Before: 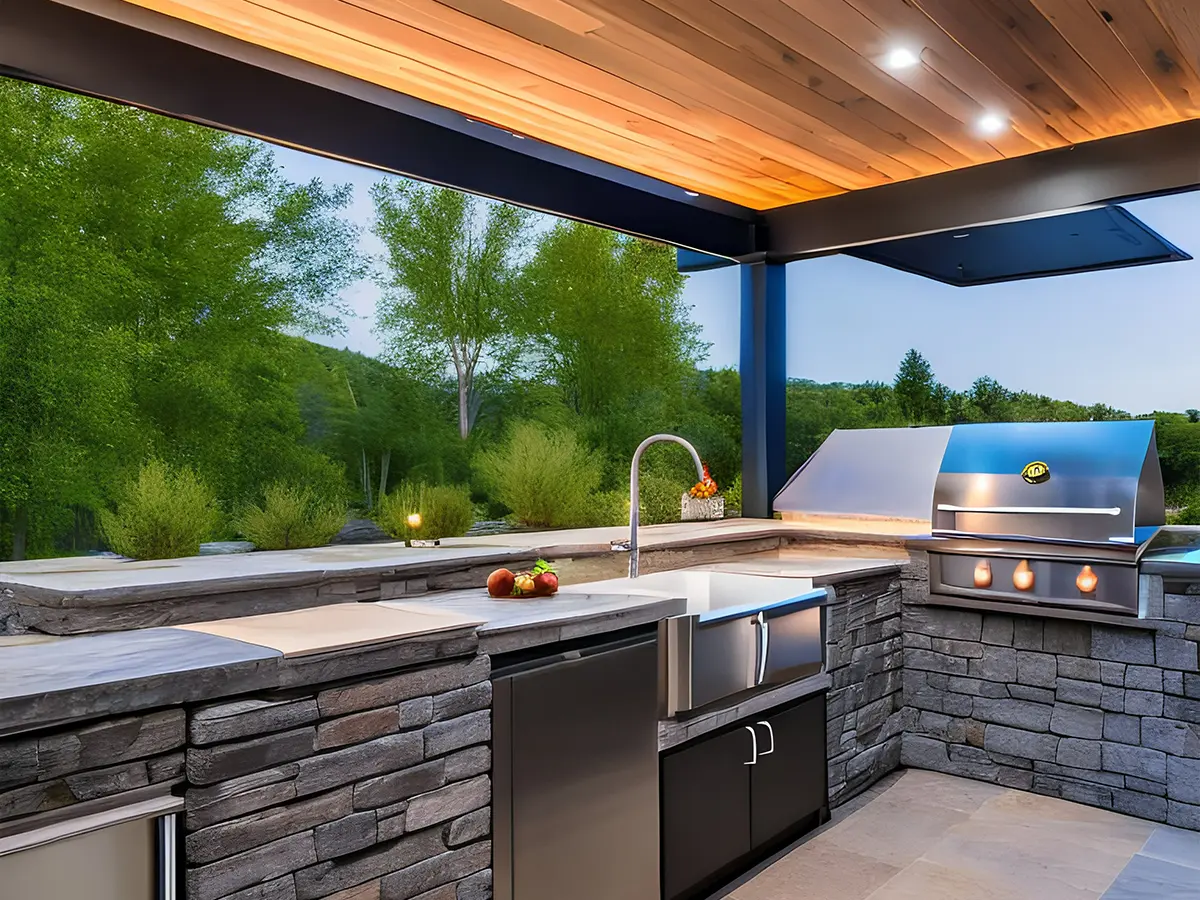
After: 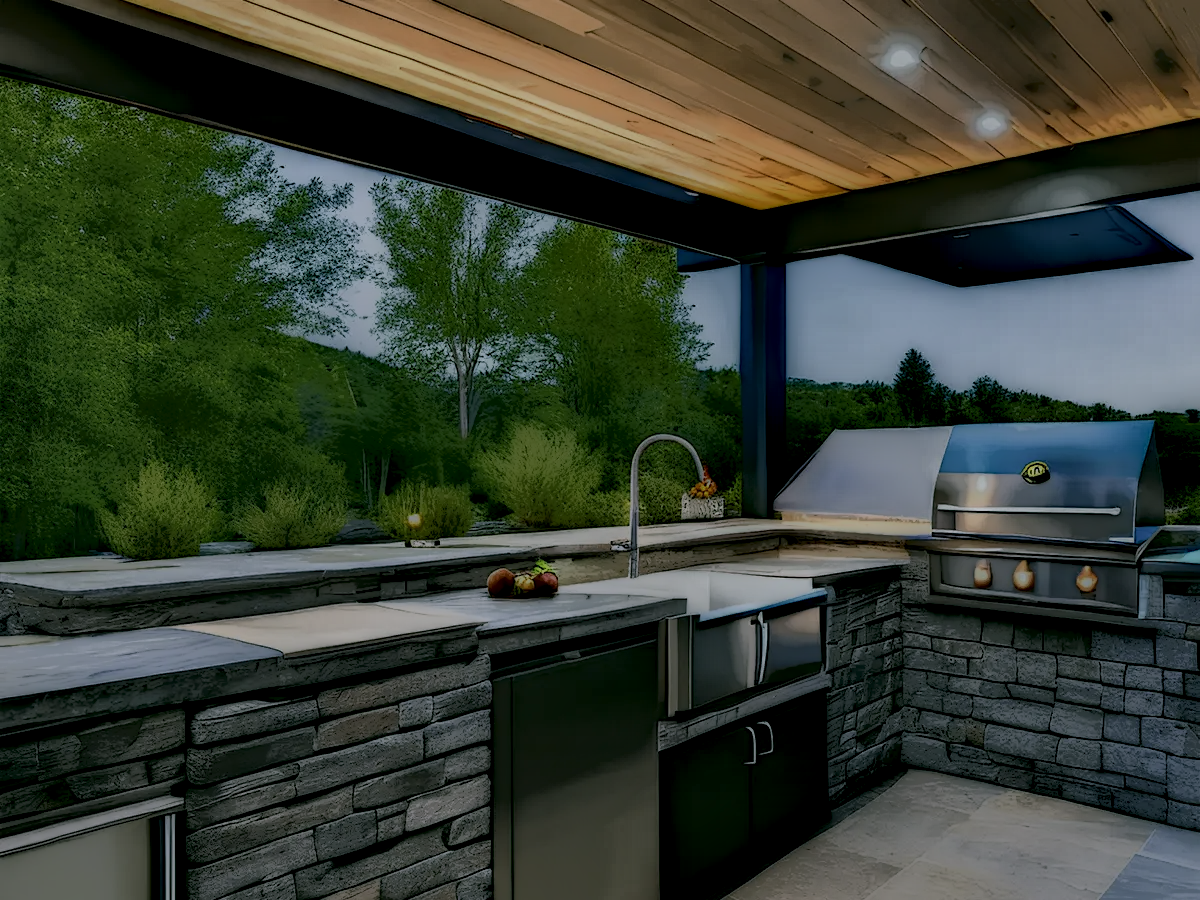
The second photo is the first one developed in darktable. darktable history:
local contrast: highlights 0%, shadows 198%, detail 164%, midtone range 0.001
rotate and perspective: automatic cropping off
white balance: red 0.924, blue 1.095
color correction: highlights a* 4.02, highlights b* 4.98, shadows a* -7.55, shadows b* 4.98
contrast brightness saturation: contrast -0.05, saturation -0.41
shadows and highlights: shadows 20.91, highlights -82.73, soften with gaussian
